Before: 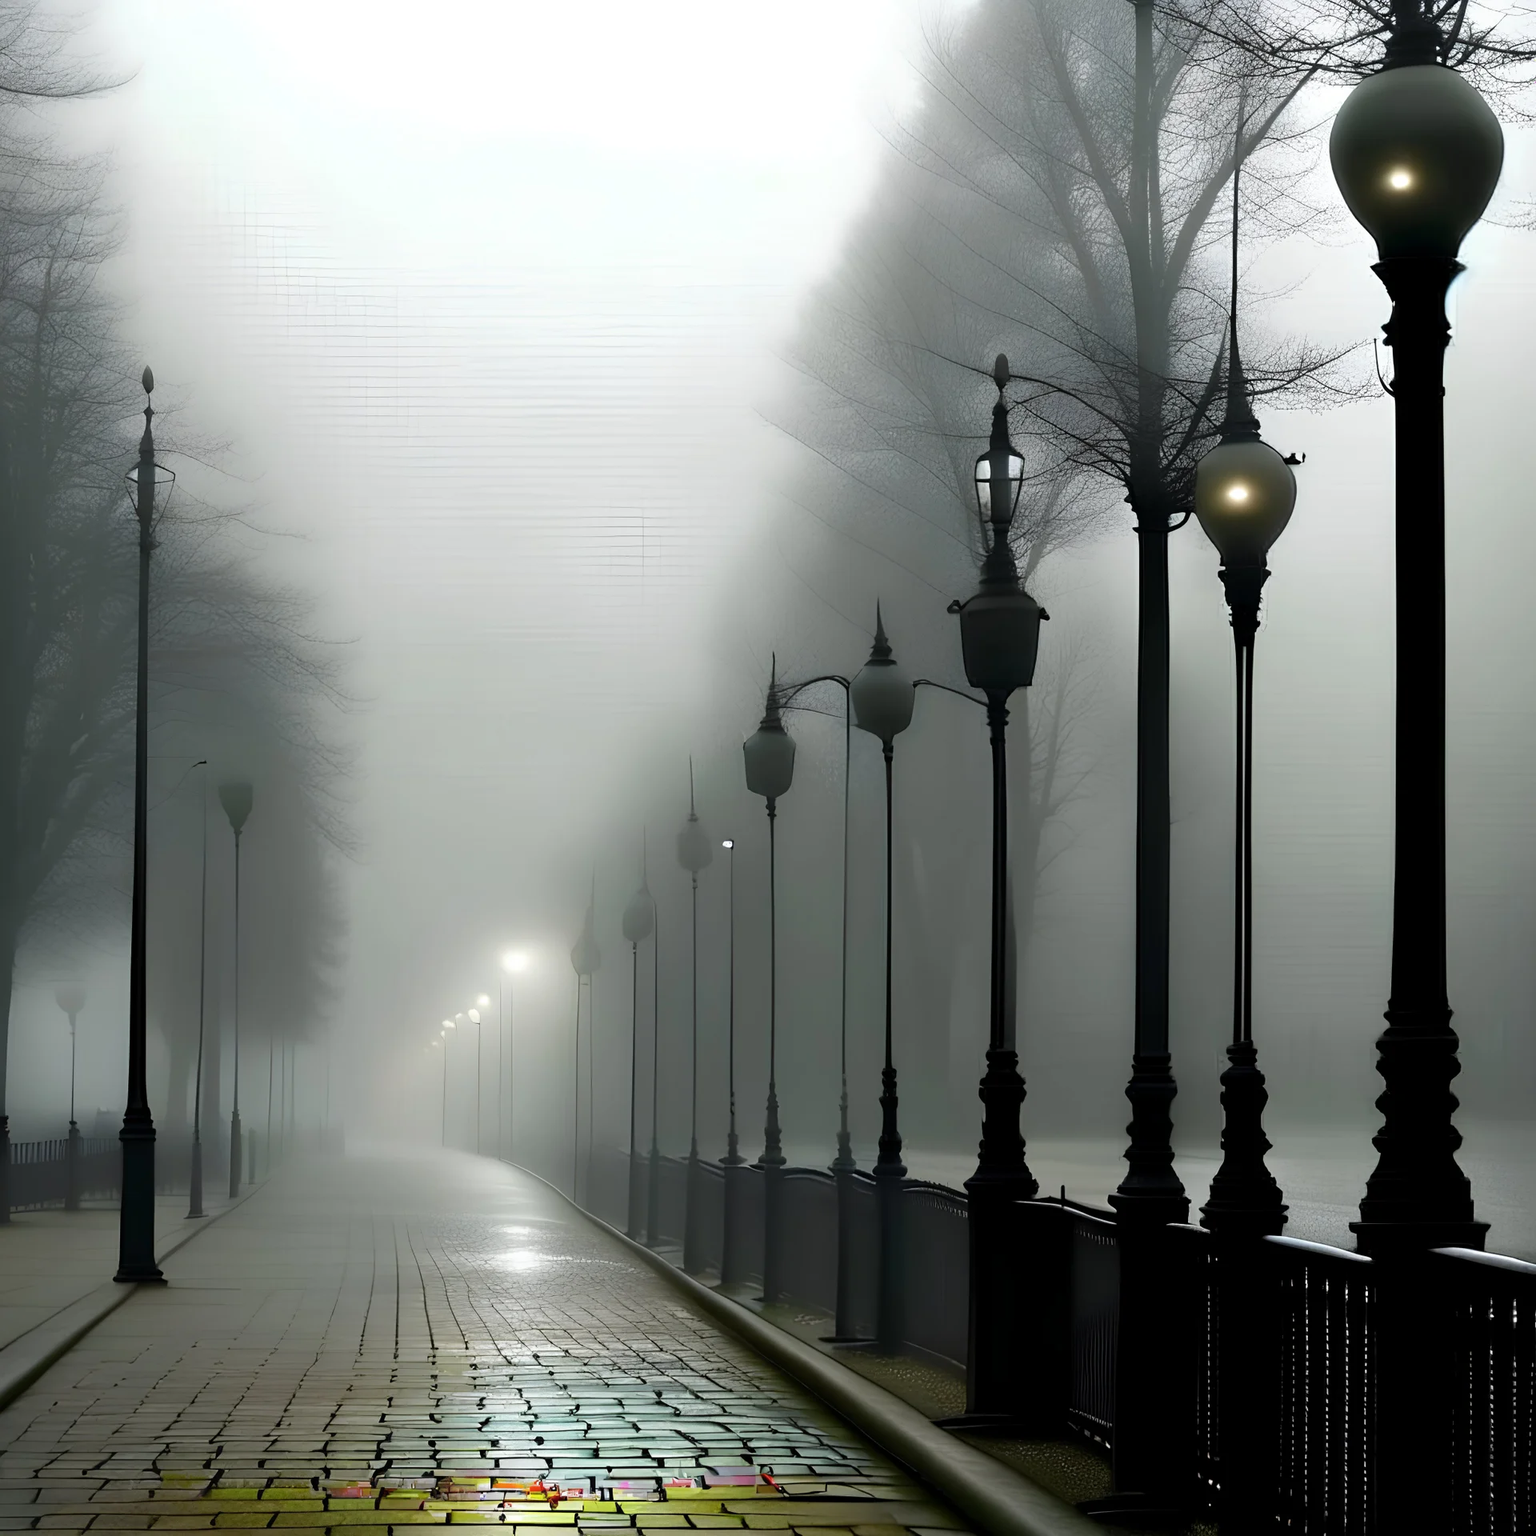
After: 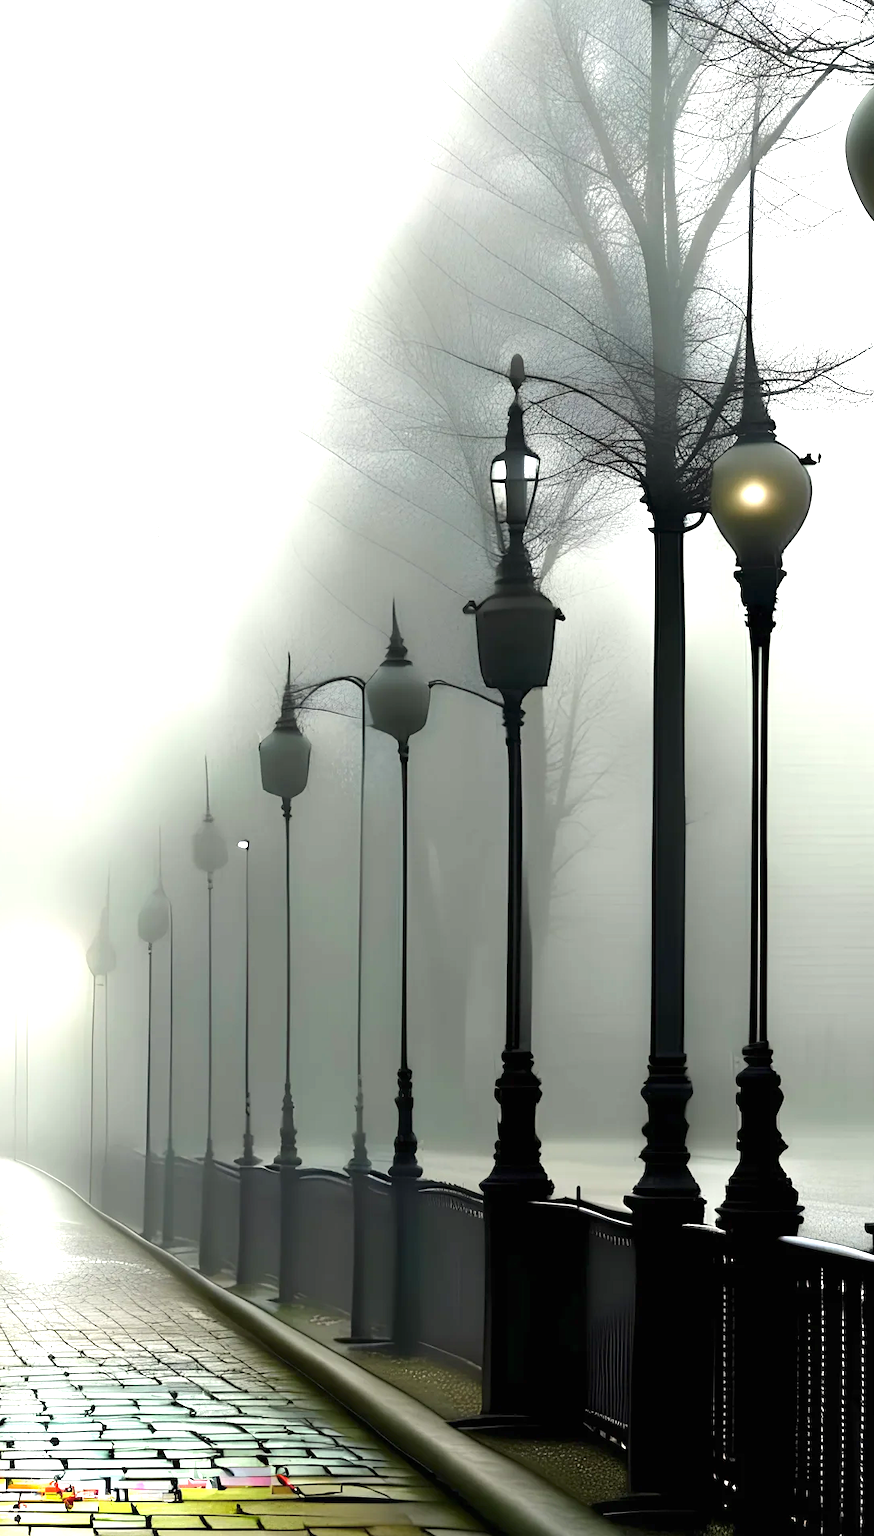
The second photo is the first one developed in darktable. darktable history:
exposure: black level correction 0, exposure 1.2 EV, compensate highlight preservation false
color correction: highlights b* 2.96
crop: left 31.594%, top 0.009%, right 11.485%
